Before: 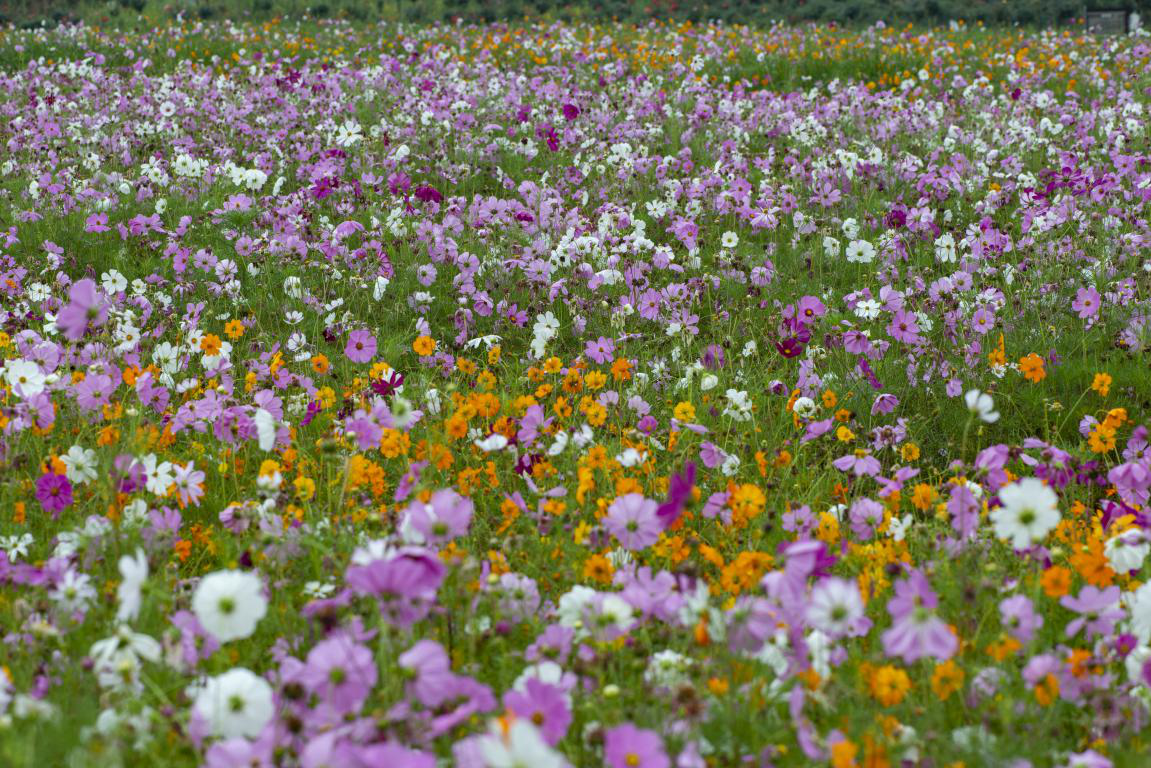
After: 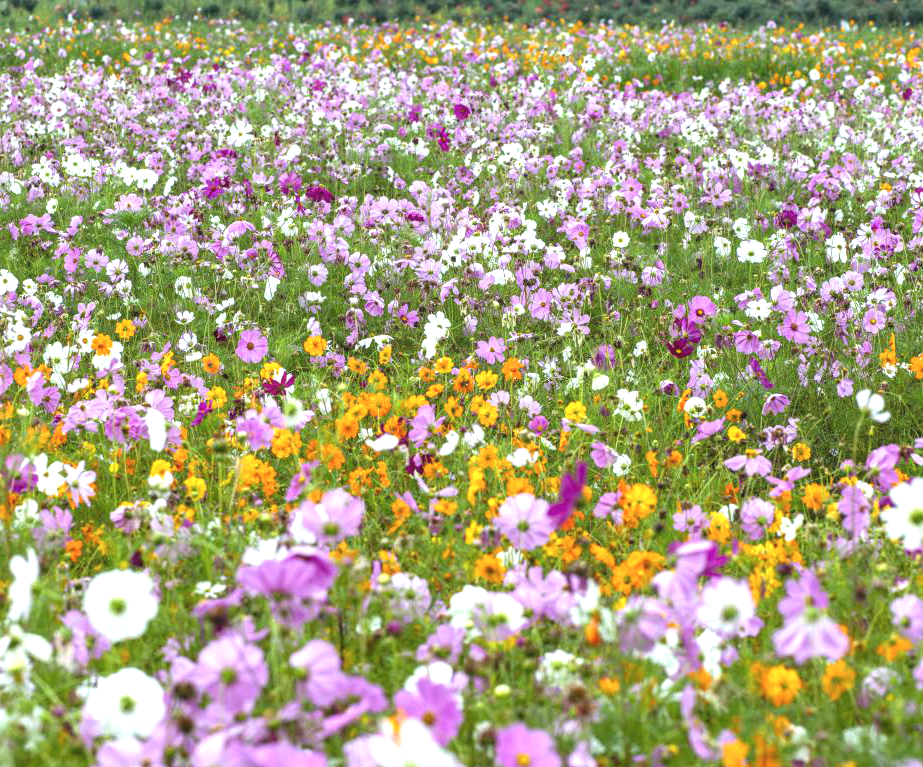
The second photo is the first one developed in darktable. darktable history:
local contrast: on, module defaults
crop and rotate: left 9.524%, right 10.278%
exposure: black level correction -0.005, exposure 1.002 EV, compensate highlight preservation false
